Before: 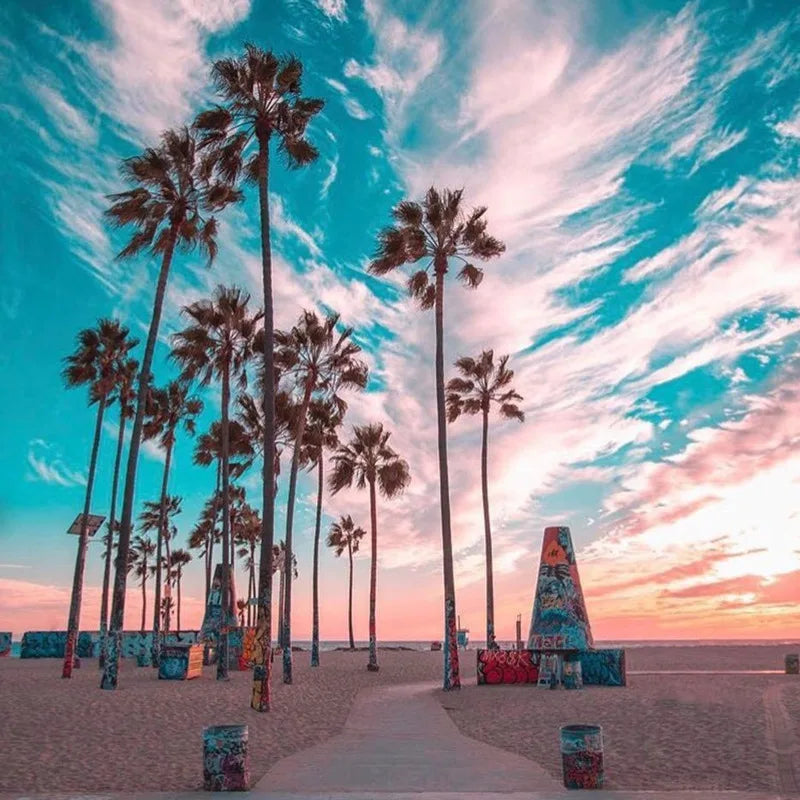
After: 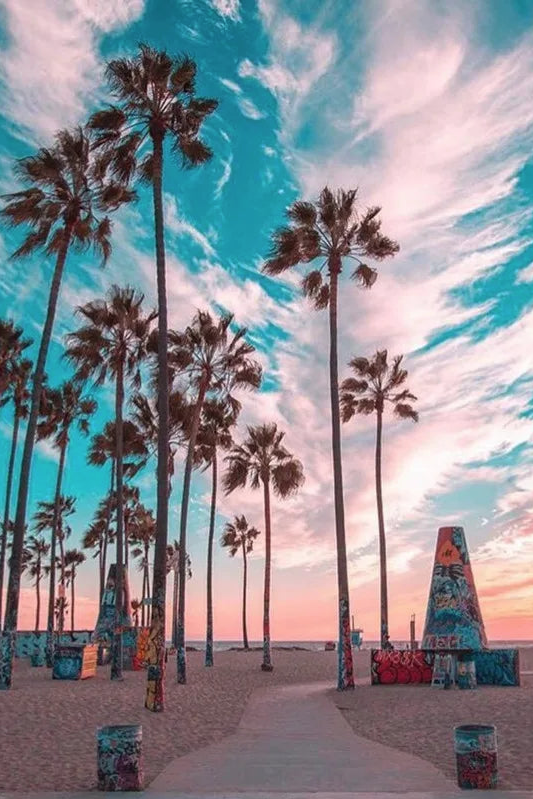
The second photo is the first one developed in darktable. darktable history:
crop and rotate: left 13.409%, right 19.924%
contrast brightness saturation: saturation -0.05
